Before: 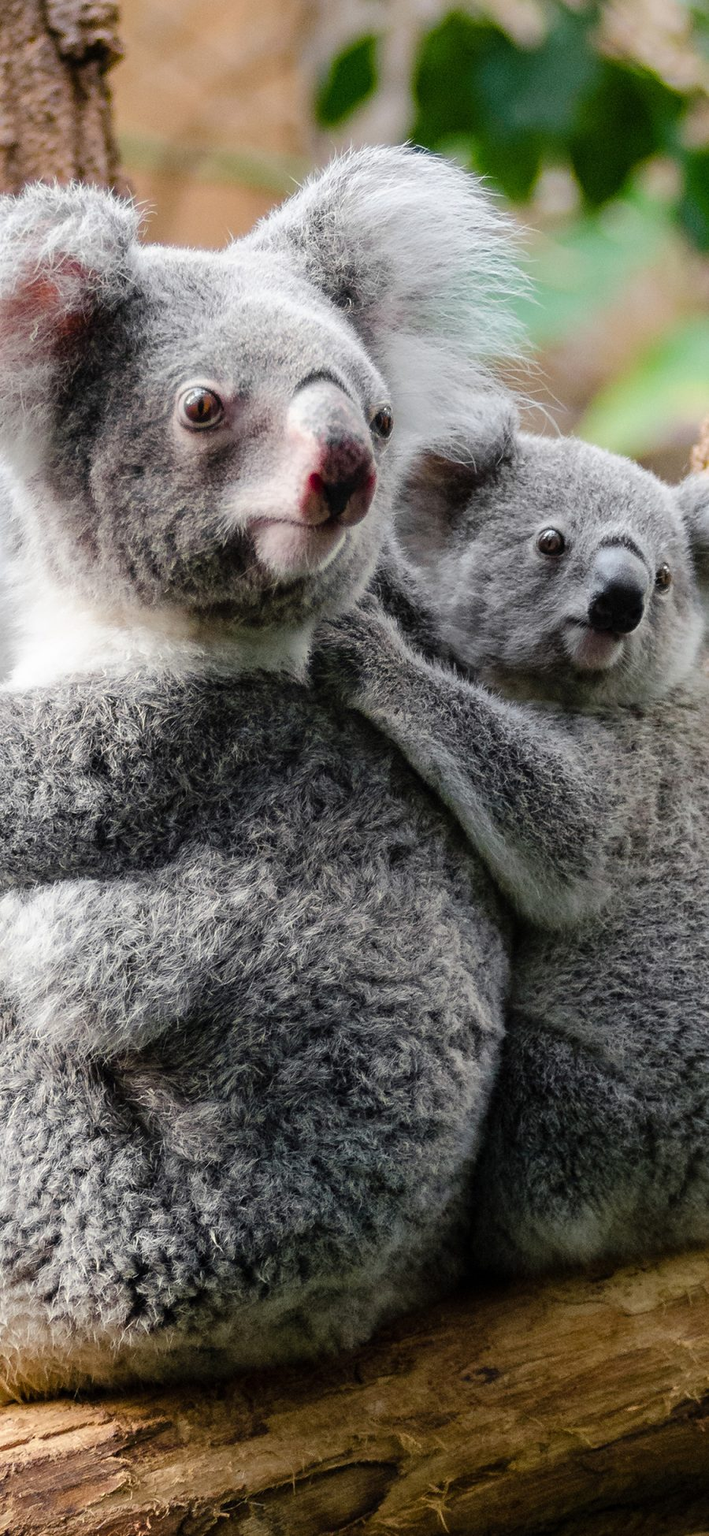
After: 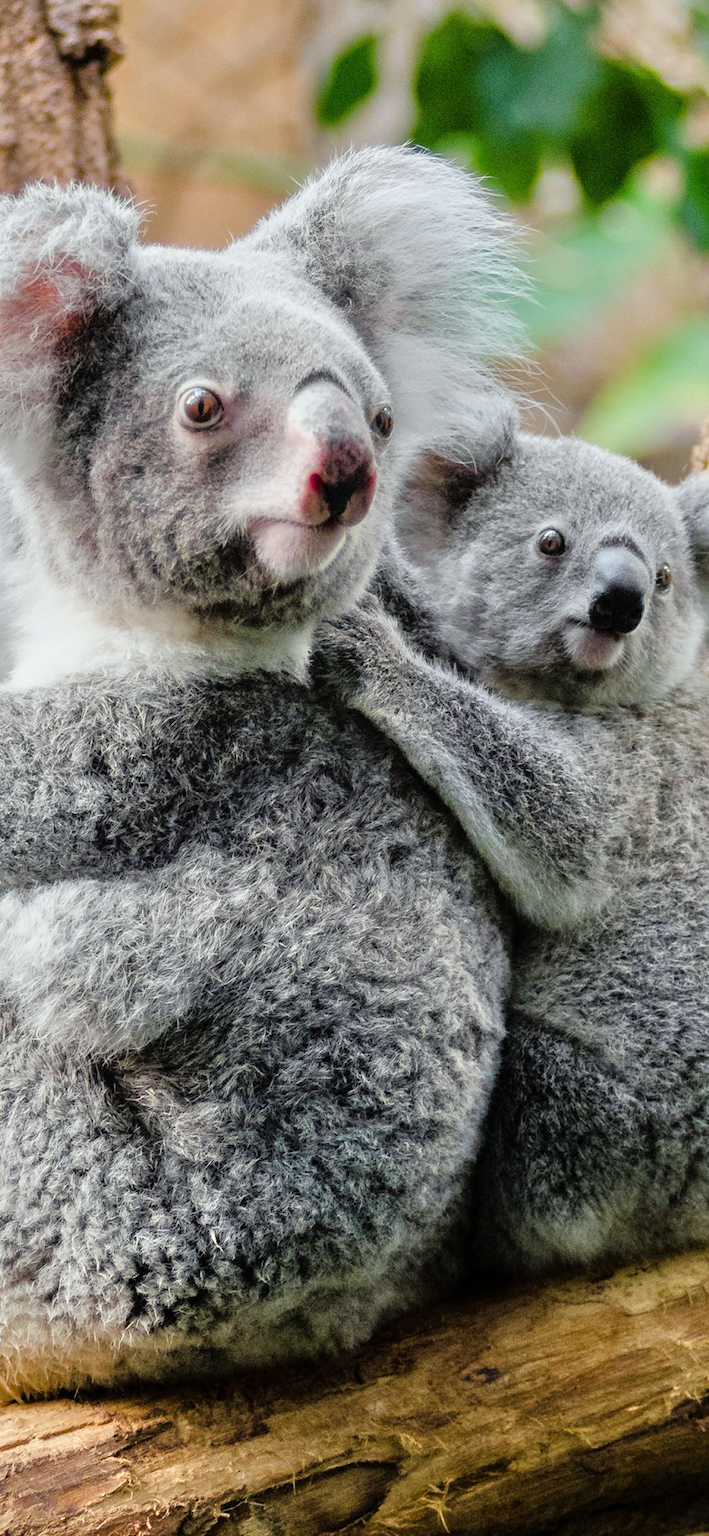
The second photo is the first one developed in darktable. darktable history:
tone equalizer: -7 EV 0.15 EV, -6 EV 0.6 EV, -5 EV 1.15 EV, -4 EV 1.33 EV, -3 EV 1.15 EV, -2 EV 0.6 EV, -1 EV 0.15 EV, mask exposure compensation -0.5 EV
exposure: exposure -0.21 EV, compensate highlight preservation false
contrast brightness saturation: contrast 0.05
white balance: red 0.978, blue 0.999
